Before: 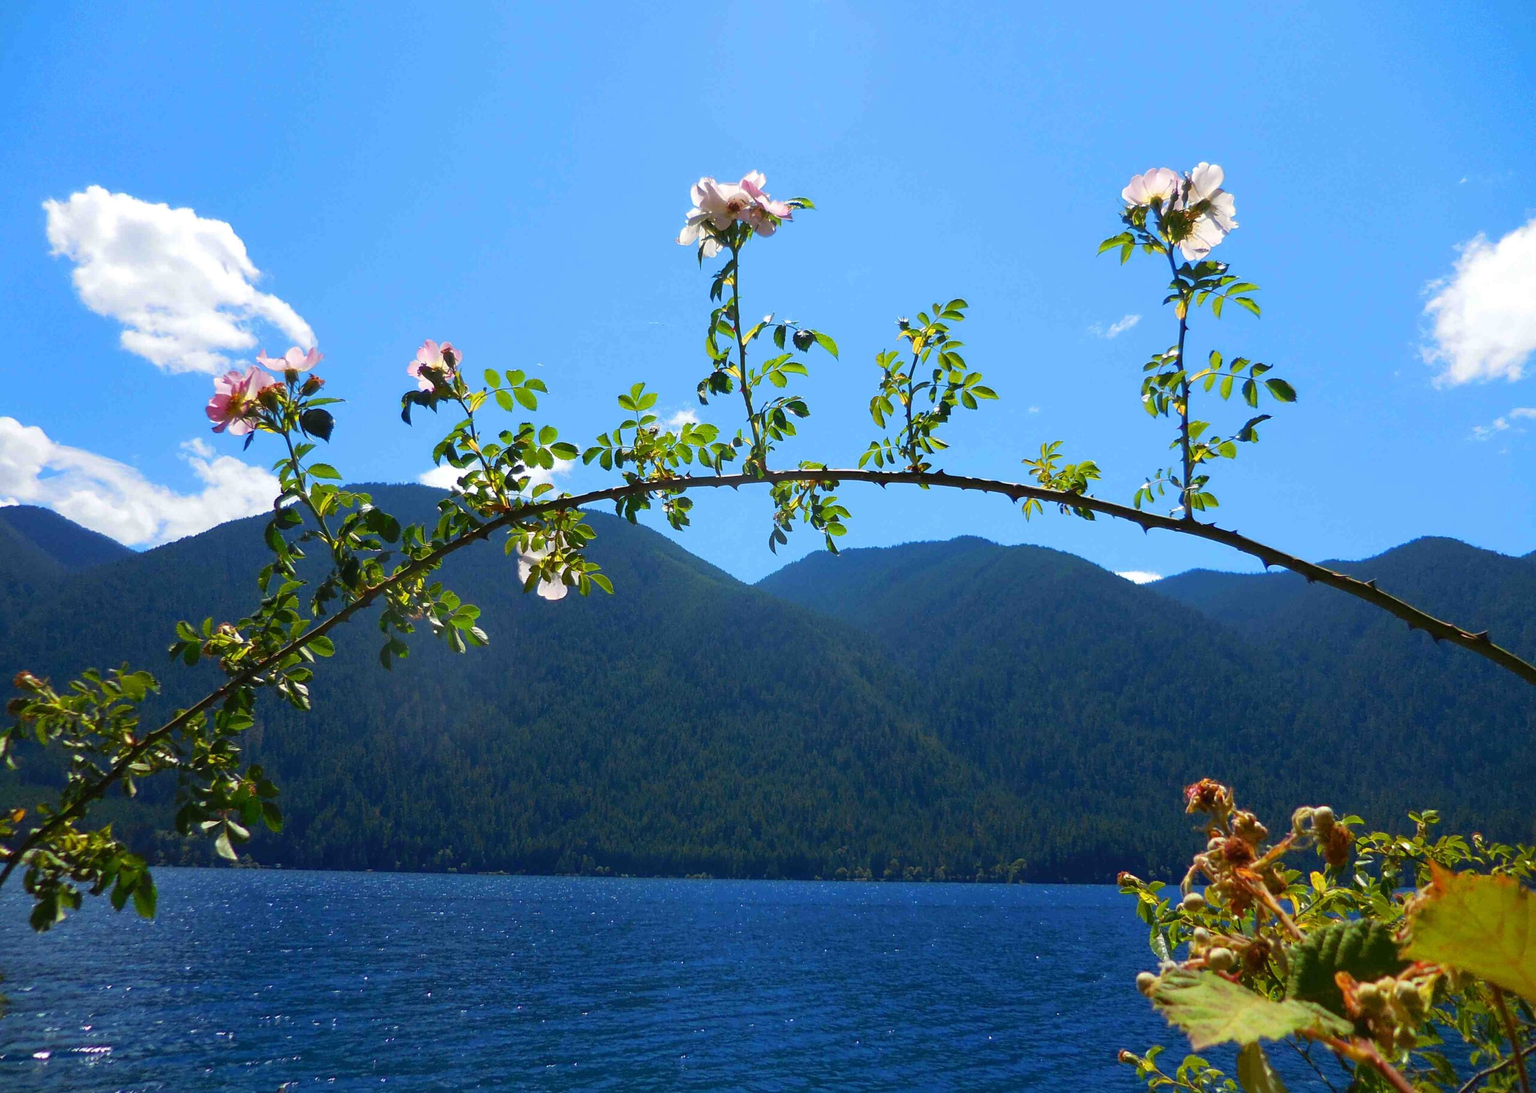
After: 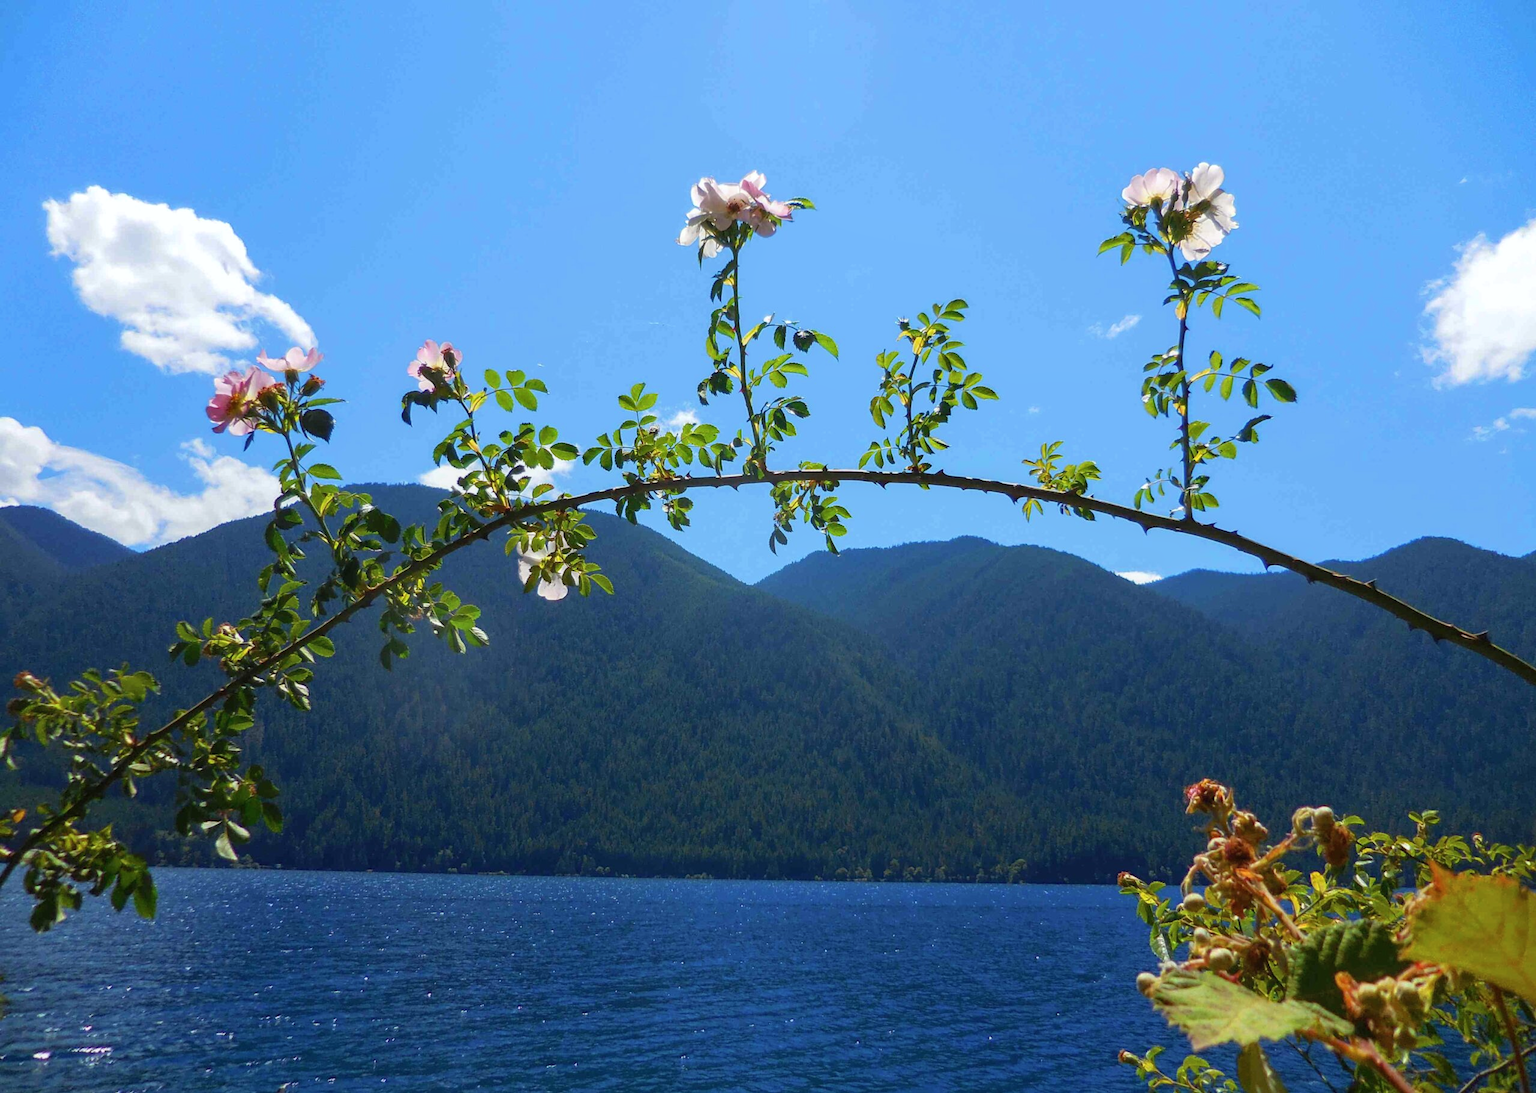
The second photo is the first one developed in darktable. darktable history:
local contrast: detail 110%
white balance: red 0.986, blue 1.01
contrast brightness saturation: saturation -0.05
